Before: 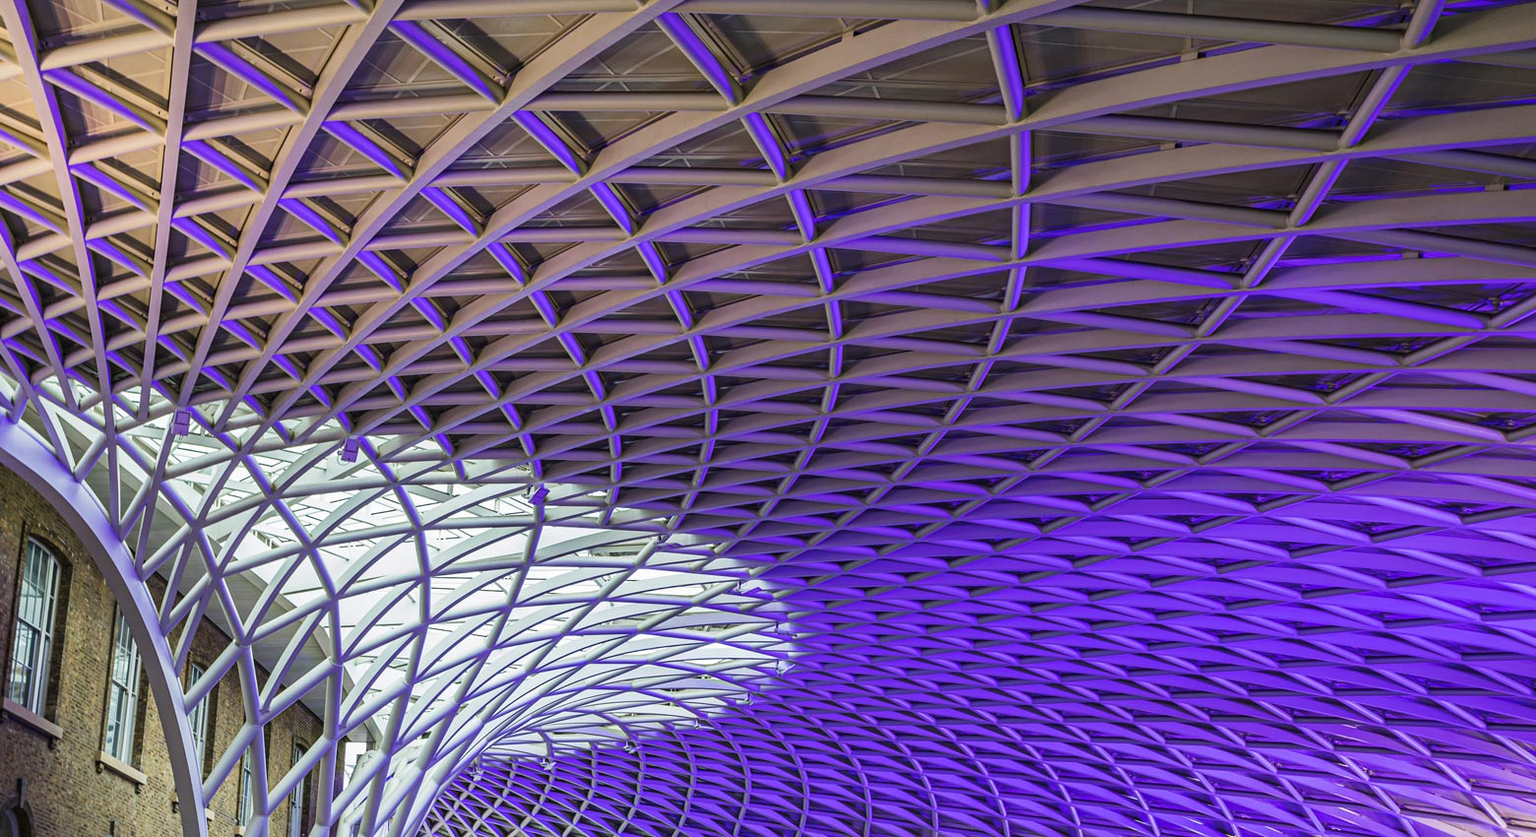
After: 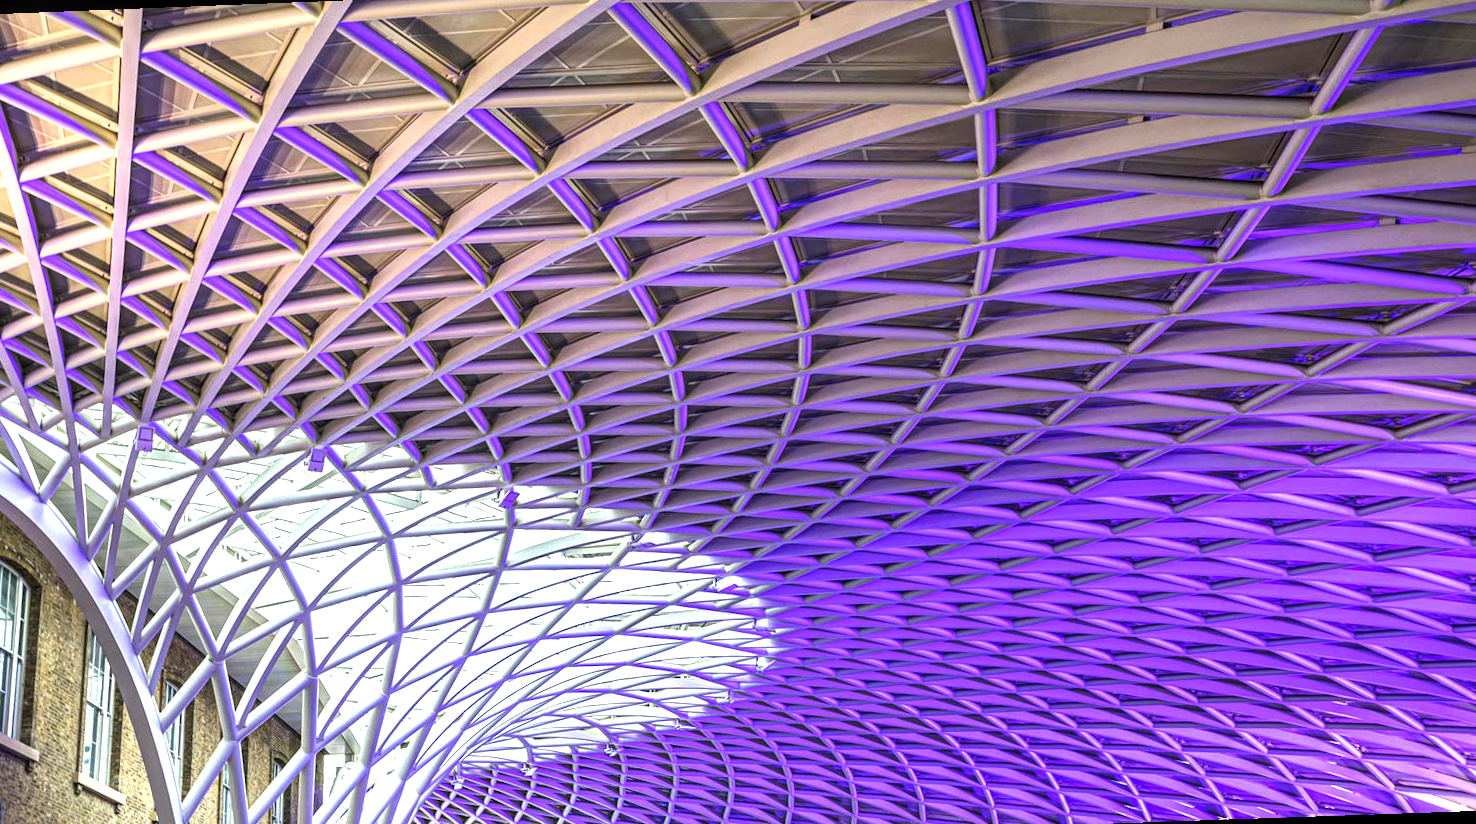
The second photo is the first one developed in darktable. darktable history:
rotate and perspective: rotation -2.12°, lens shift (vertical) 0.009, lens shift (horizontal) -0.008, automatic cropping original format, crop left 0.036, crop right 0.964, crop top 0.05, crop bottom 0.959
exposure: exposure 1 EV, compensate highlight preservation false
local contrast: highlights 99%, shadows 86%, detail 160%, midtone range 0.2
